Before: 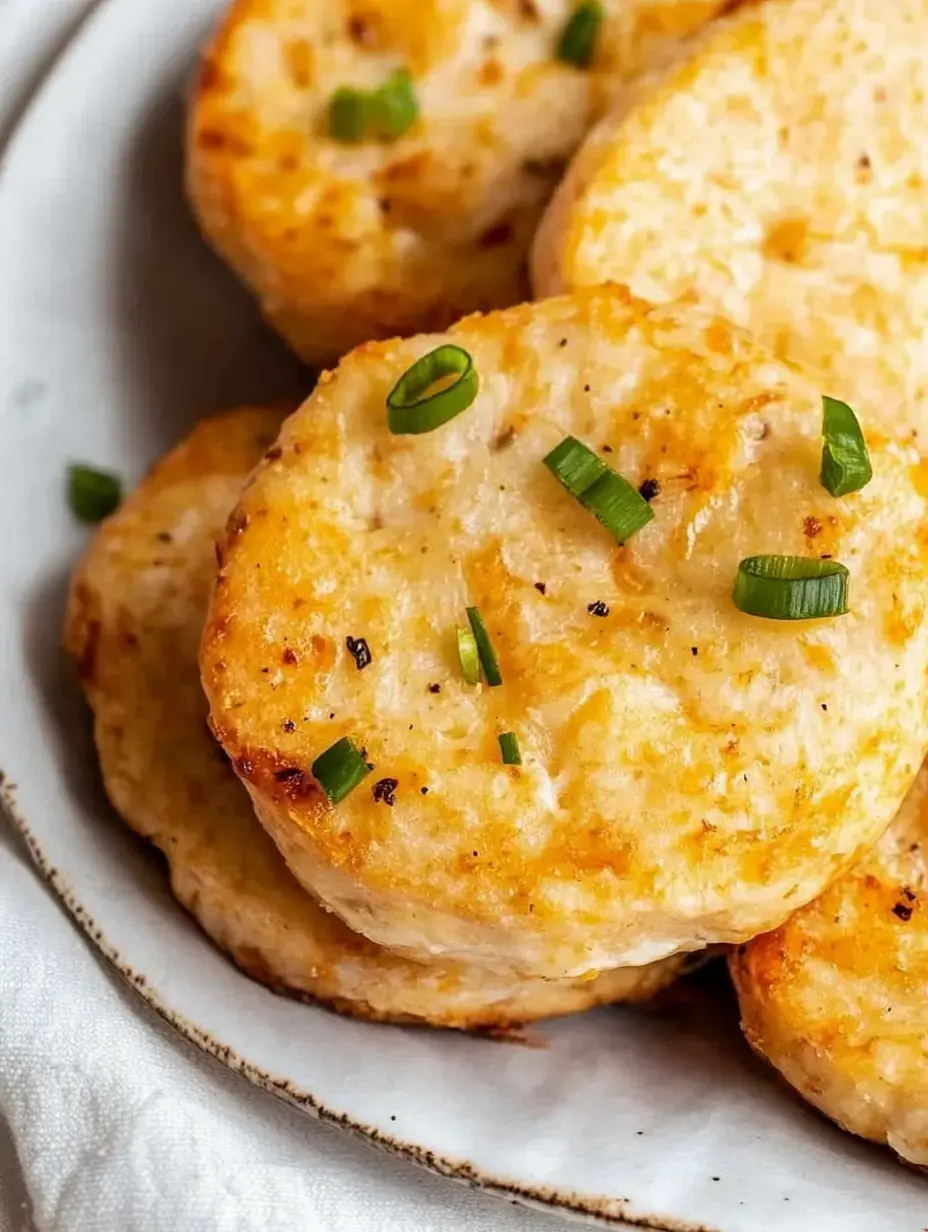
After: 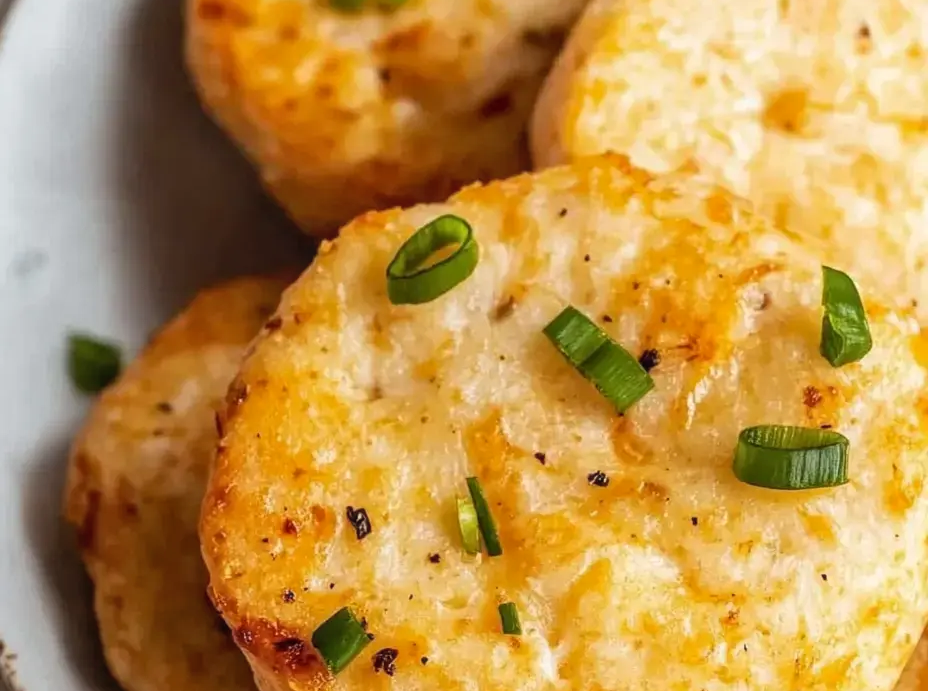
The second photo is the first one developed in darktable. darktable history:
local contrast: detail 110%
crop and rotate: top 10.605%, bottom 33.274%
